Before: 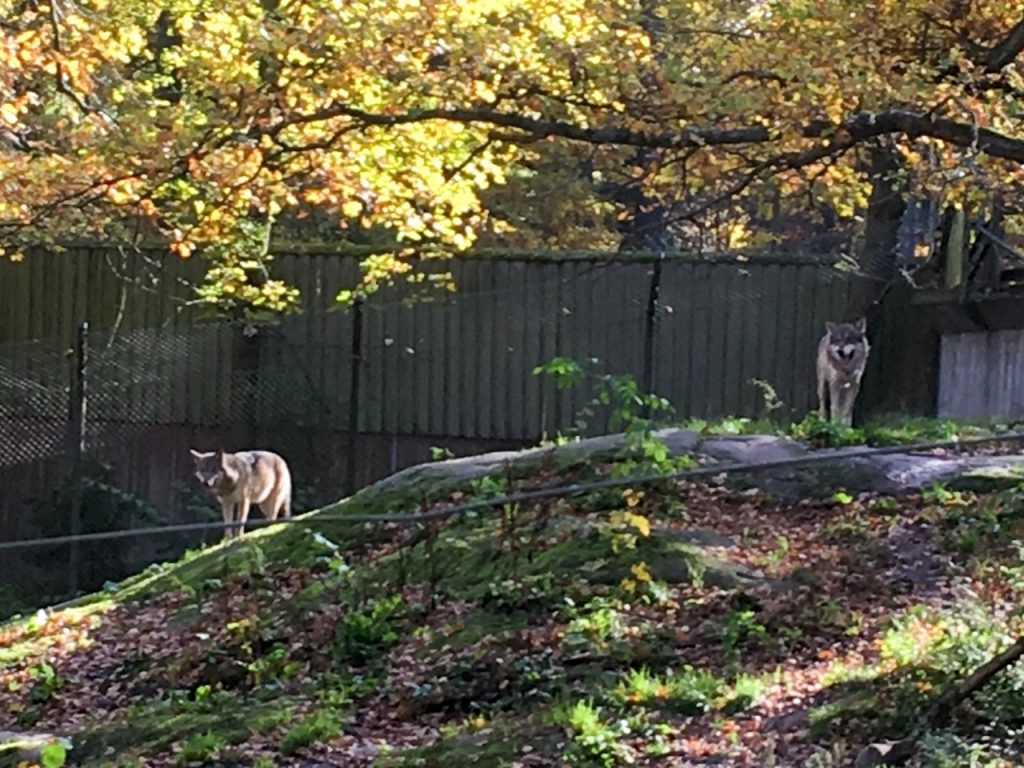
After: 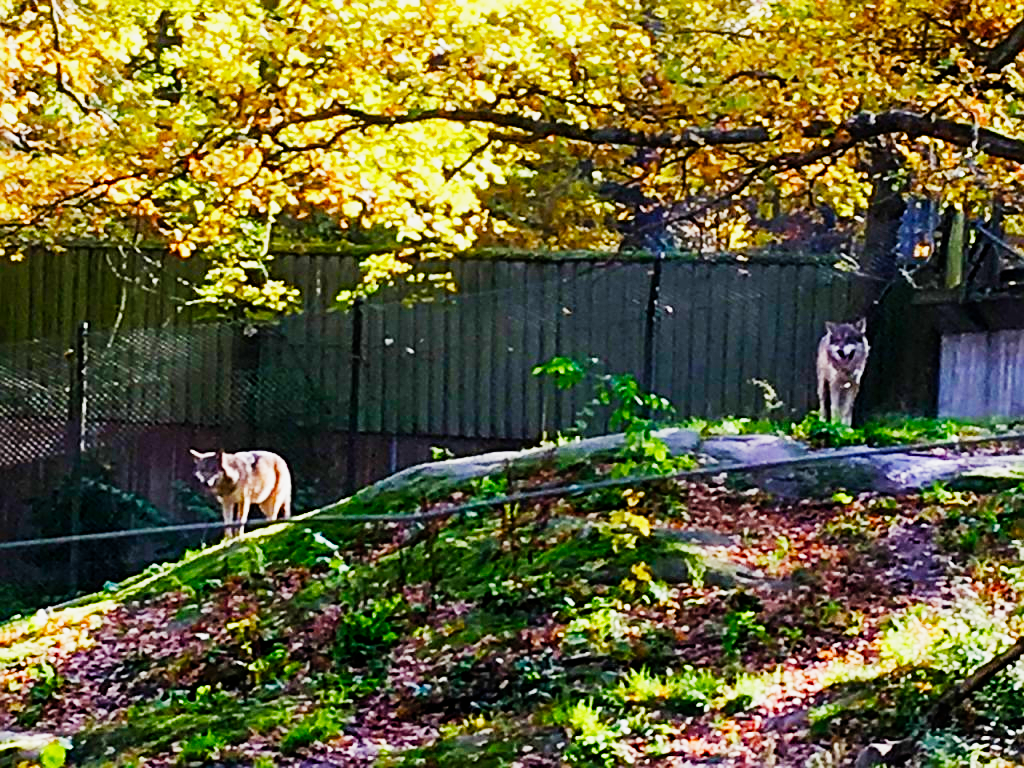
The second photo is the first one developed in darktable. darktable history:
sharpen: on, module defaults
sigmoid: contrast 1.7, skew -0.1, preserve hue 0%, red attenuation 0.1, red rotation 0.035, green attenuation 0.1, green rotation -0.017, blue attenuation 0.15, blue rotation -0.052, base primaries Rec2020
color balance rgb: linear chroma grading › shadows 10%, linear chroma grading › highlights 10%, linear chroma grading › global chroma 15%, linear chroma grading › mid-tones 15%, perceptual saturation grading › global saturation 40%, perceptual saturation grading › highlights -25%, perceptual saturation grading › mid-tones 35%, perceptual saturation grading › shadows 35%, perceptual brilliance grading › global brilliance 11.29%, global vibrance 11.29%
exposure: black level correction 0.001, exposure 0.5 EV, compensate exposure bias true, compensate highlight preservation false
